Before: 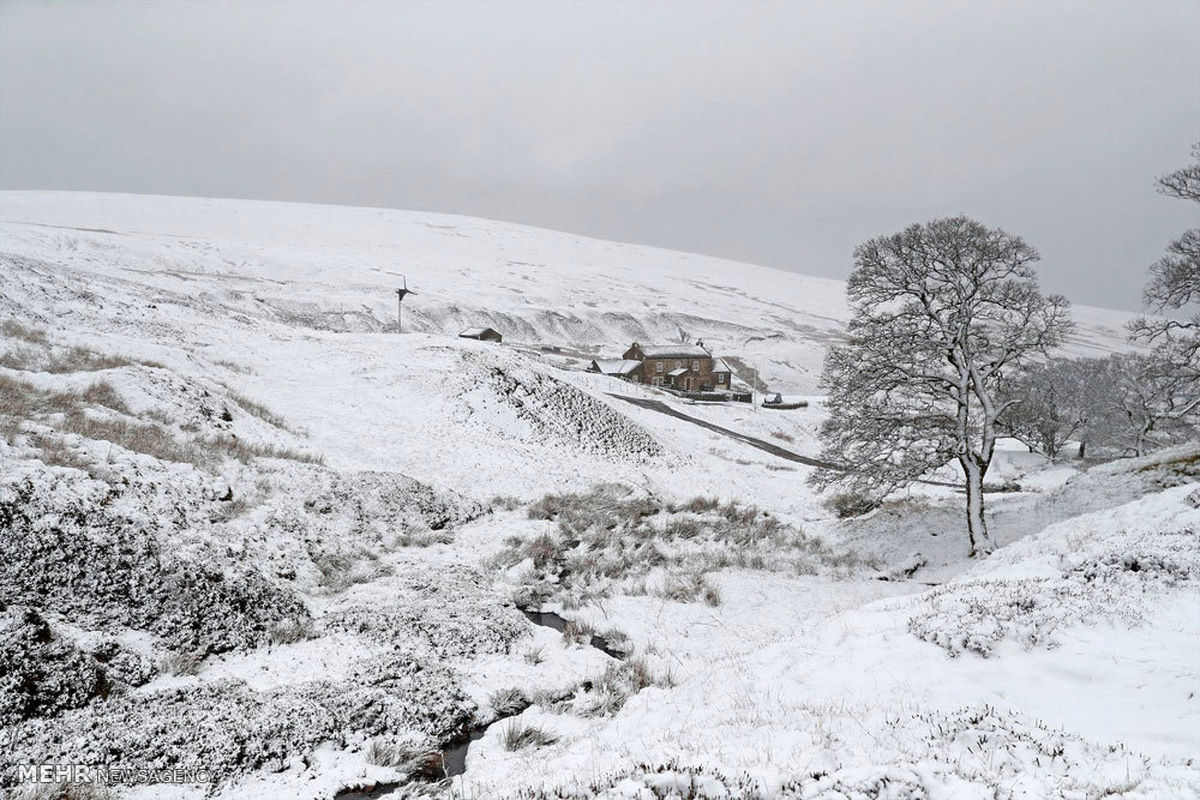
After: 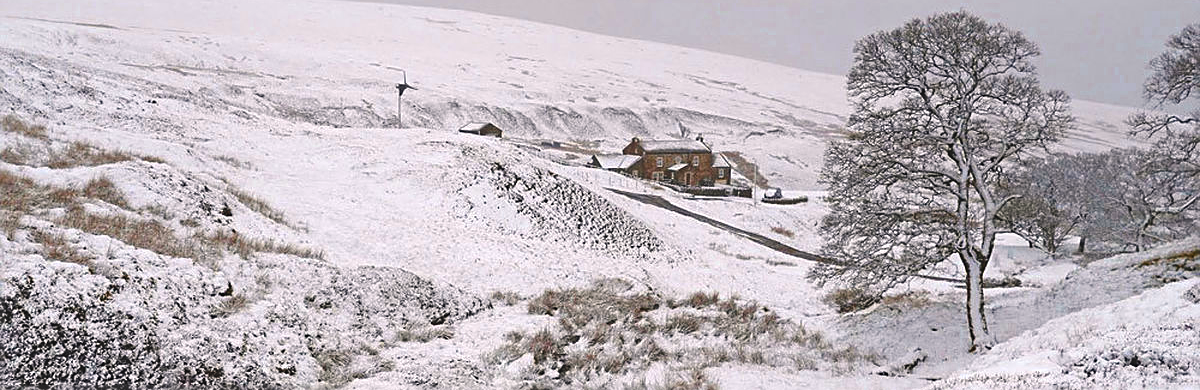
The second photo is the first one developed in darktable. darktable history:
crop and rotate: top 25.744%, bottom 25.407%
sharpen: on, module defaults
exposure: black level correction -0.026, exposure -0.118 EV, compensate highlight preservation false
tone equalizer: edges refinement/feathering 500, mask exposure compensation -1.57 EV, preserve details guided filter
color correction: highlights a* 3.49, highlights b* 1.75, saturation 1.2
color balance rgb: global offset › luminance -0.31%, global offset › hue 260.64°, linear chroma grading › global chroma 14.912%, perceptual saturation grading › global saturation 0.747%, perceptual saturation grading › highlights -18.14%, perceptual saturation grading › mid-tones 6.852%, perceptual saturation grading › shadows 27.363%, global vibrance 25.119%, contrast 10.225%
color zones: curves: ch0 [(0, 0.363) (0.128, 0.373) (0.25, 0.5) (0.402, 0.407) (0.521, 0.525) (0.63, 0.559) (0.729, 0.662) (0.867, 0.471)]; ch1 [(0, 0.515) (0.136, 0.618) (0.25, 0.5) (0.378, 0) (0.516, 0) (0.622, 0.593) (0.737, 0.819) (0.87, 0.593)]; ch2 [(0, 0.529) (0.128, 0.471) (0.282, 0.451) (0.386, 0.662) (0.516, 0.525) (0.633, 0.554) (0.75, 0.62) (0.875, 0.441)]
